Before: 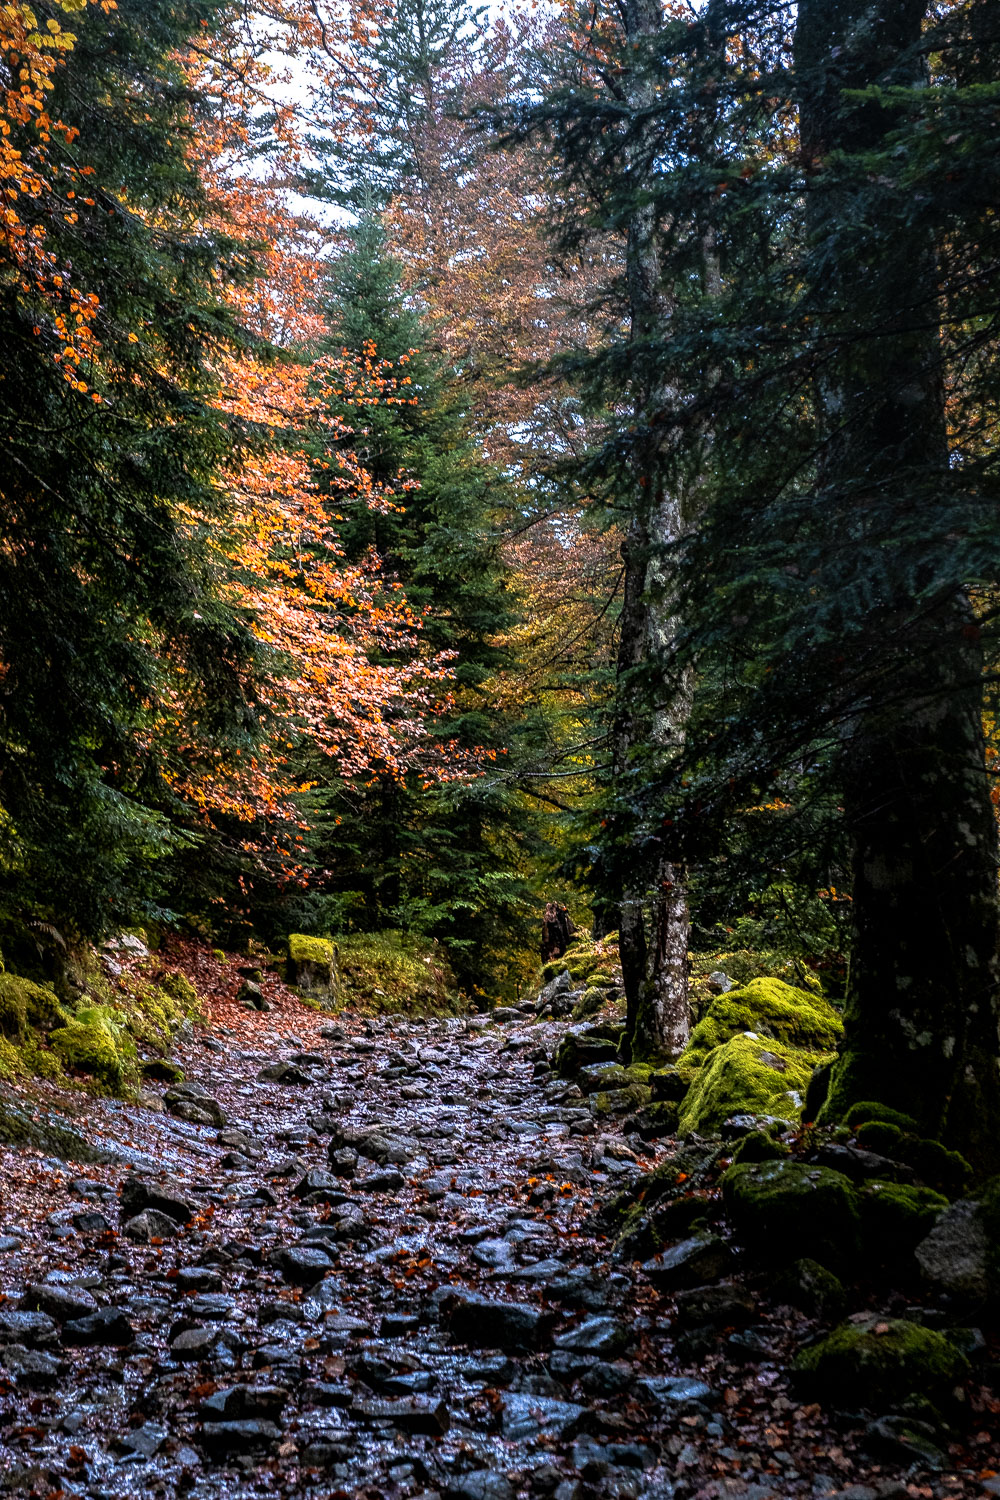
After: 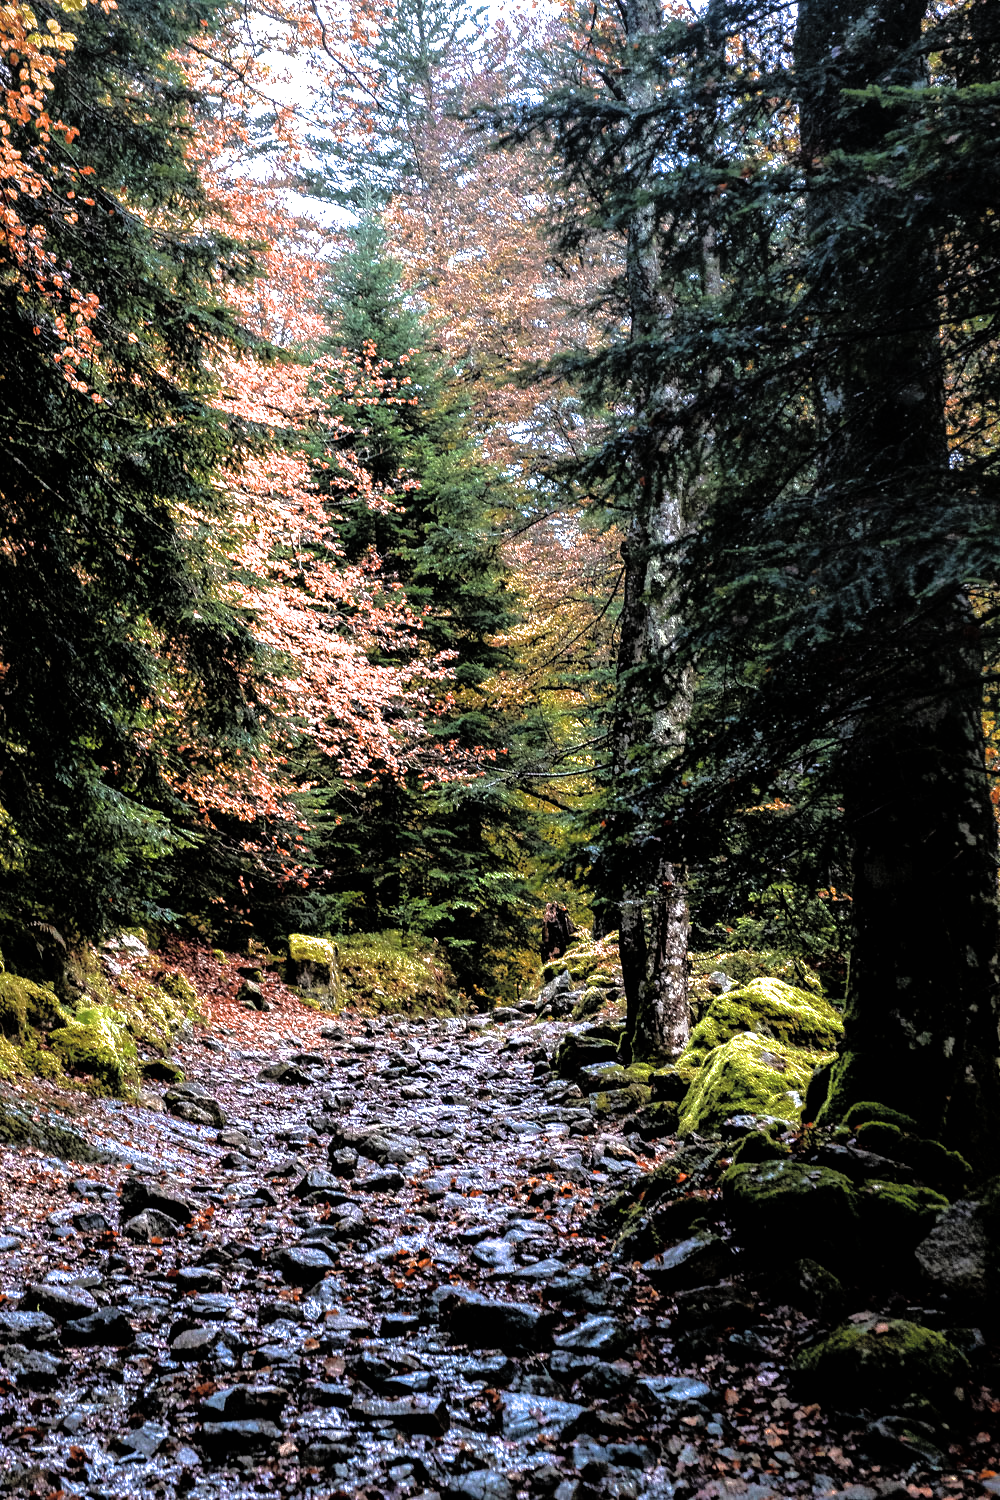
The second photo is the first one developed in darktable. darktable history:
exposure: exposure 0.581 EV, compensate highlight preservation false
filmic rgb: black relative exposure -7.97 EV, white relative exposure 2.2 EV, threshold 3.01 EV, hardness 6.88, enable highlight reconstruction true
tone curve: curves: ch0 [(0, 0) (0.004, 0.008) (0.077, 0.156) (0.169, 0.29) (0.774, 0.774) (1, 1)], color space Lab, independent channels, preserve colors none
